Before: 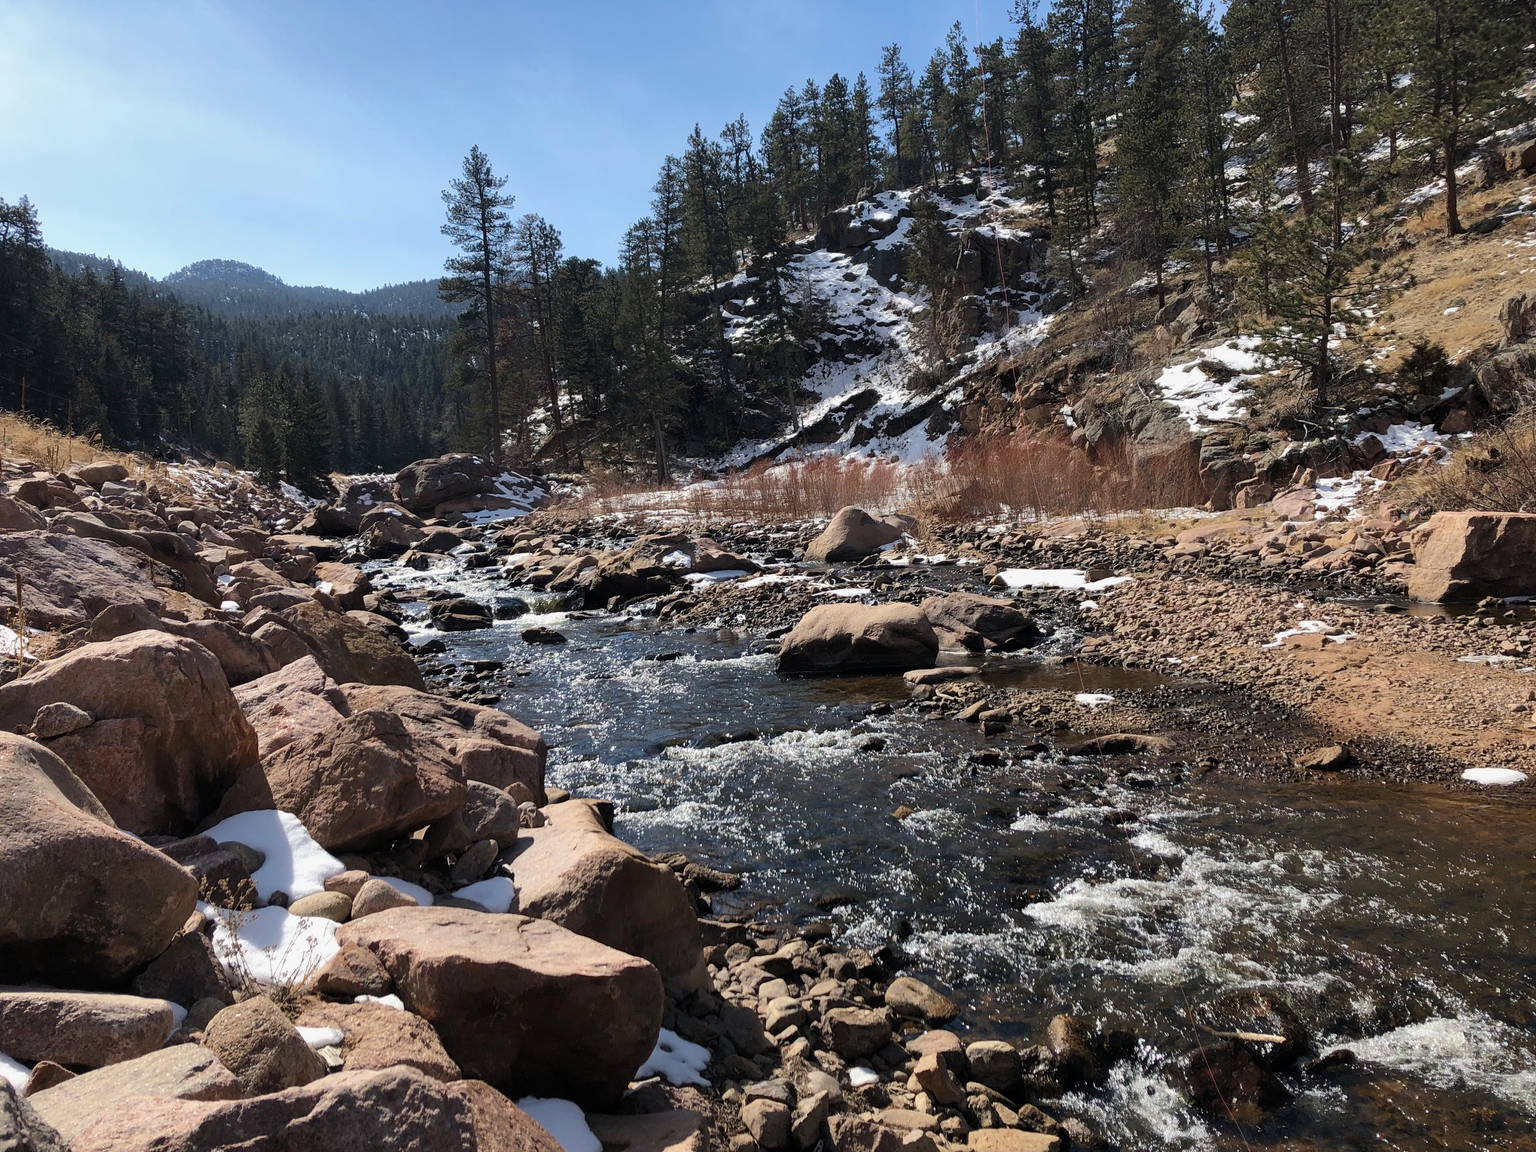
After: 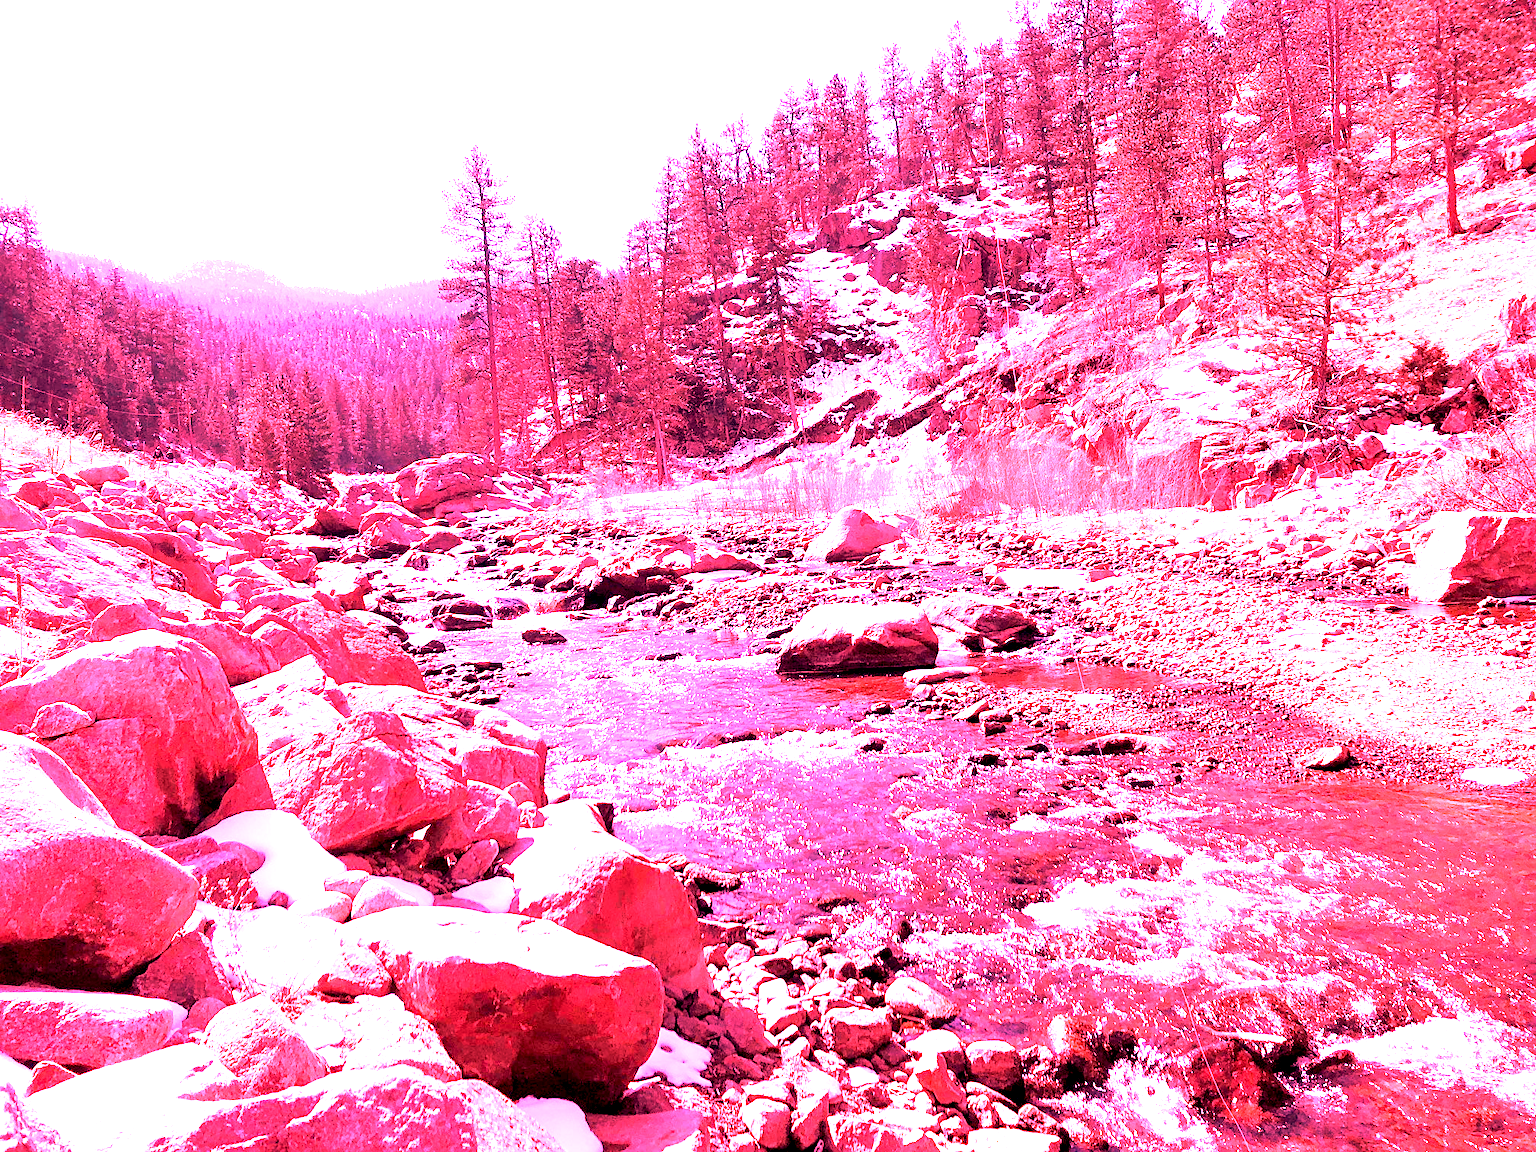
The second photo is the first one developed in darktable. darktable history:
exposure: exposure 2 EV, compensate highlight preservation false
white balance: red 4.26, blue 1.802
sharpen: amount 0.2
